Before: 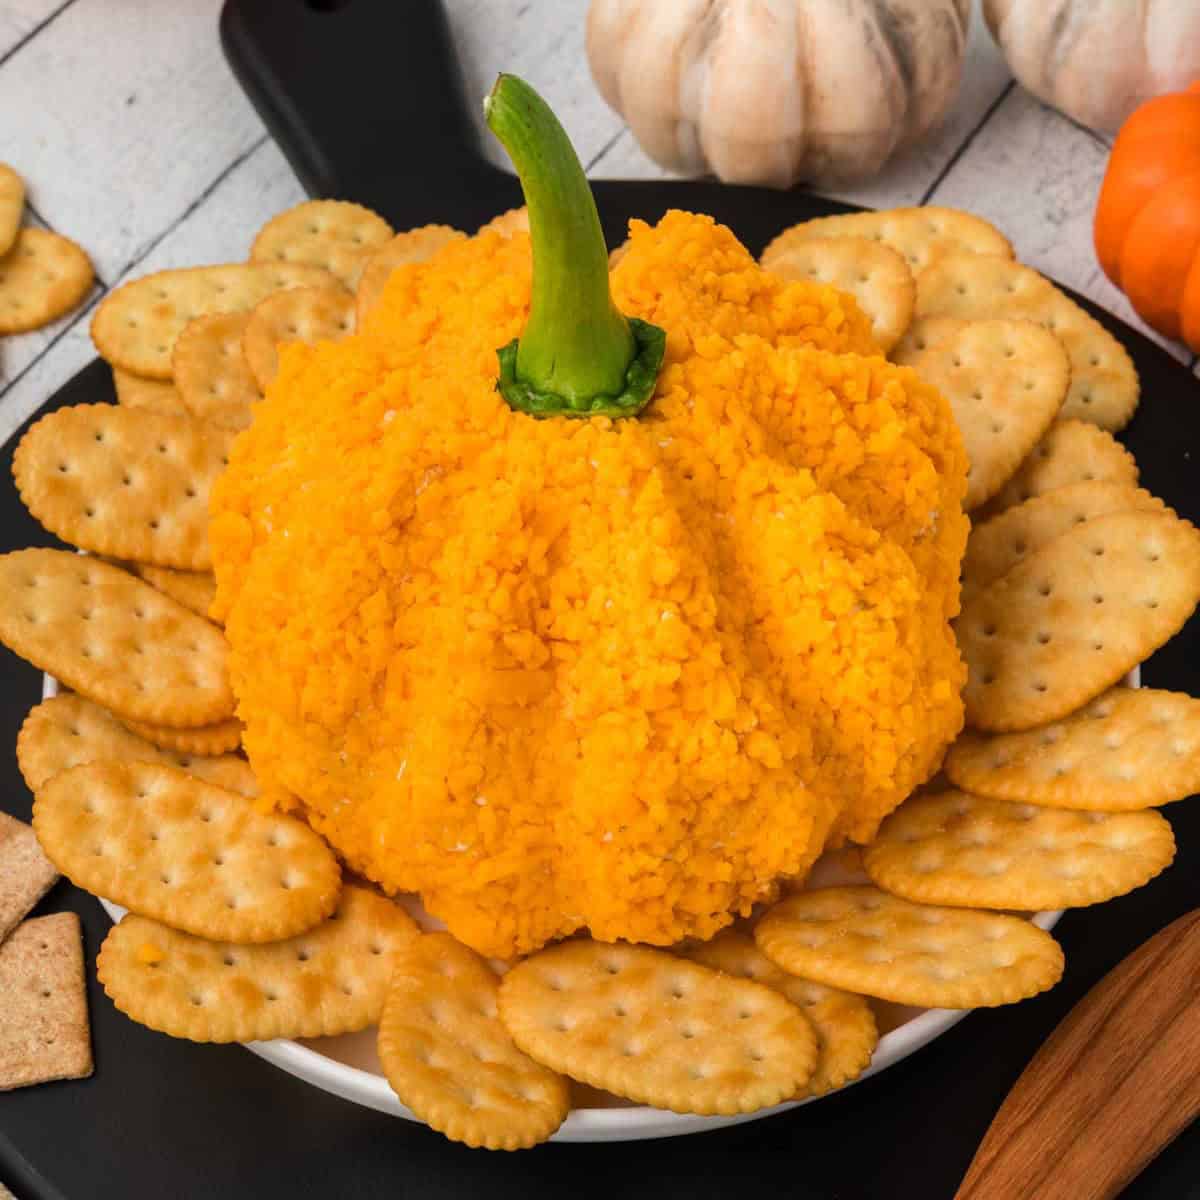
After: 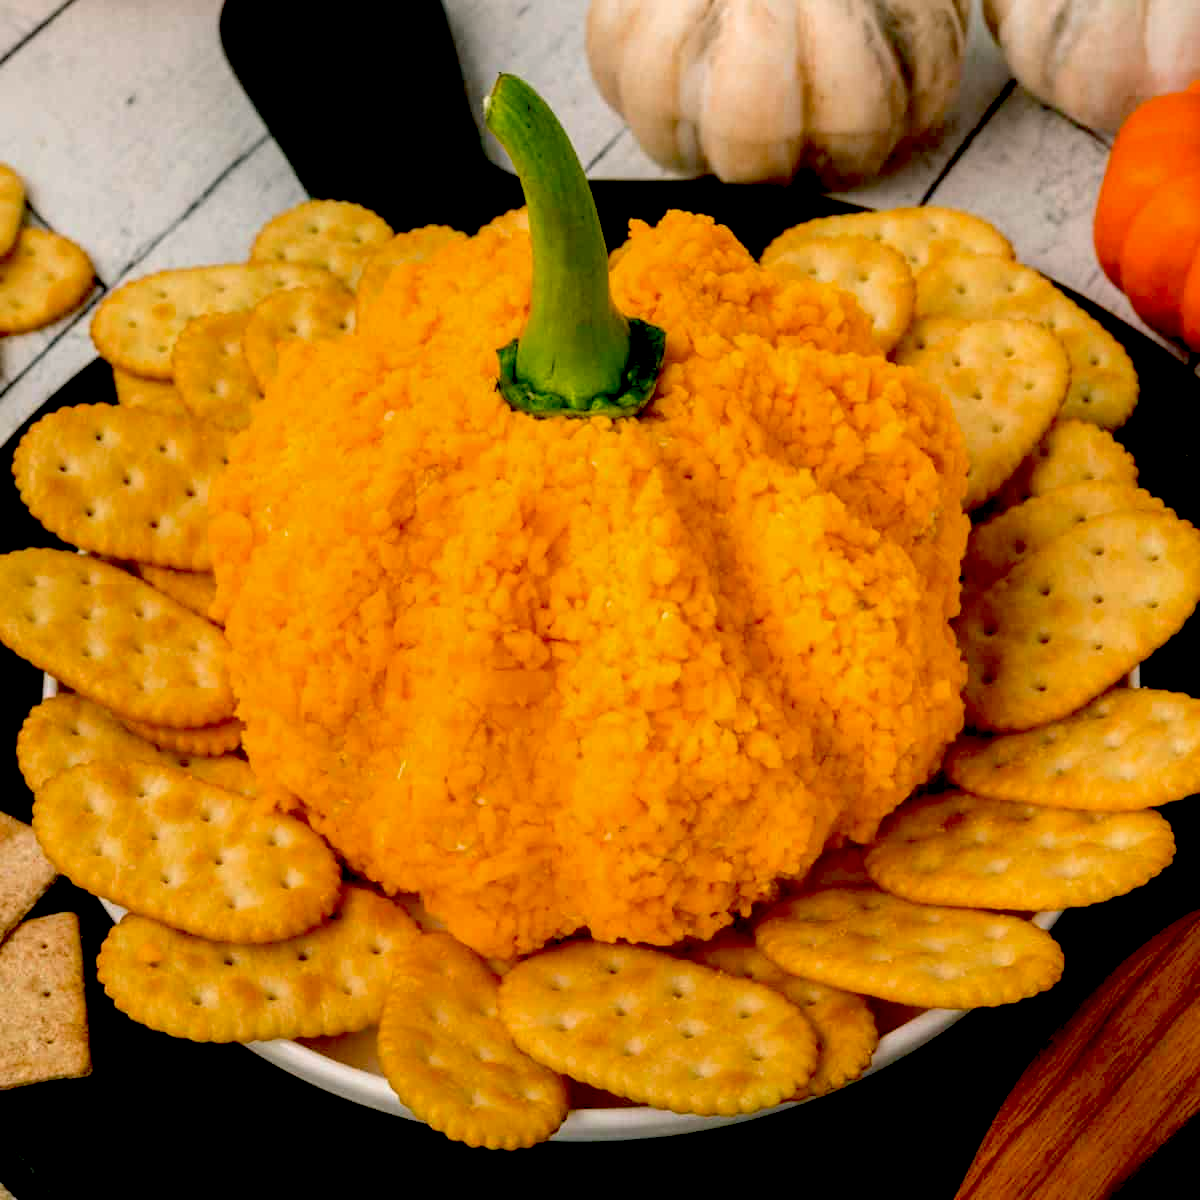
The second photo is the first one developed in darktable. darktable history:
exposure: black level correction 0.056, exposure -0.039 EV, compensate highlight preservation false
color correction: highlights a* 4.02, highlights b* 4.98, shadows a* -7.55, shadows b* 4.98
